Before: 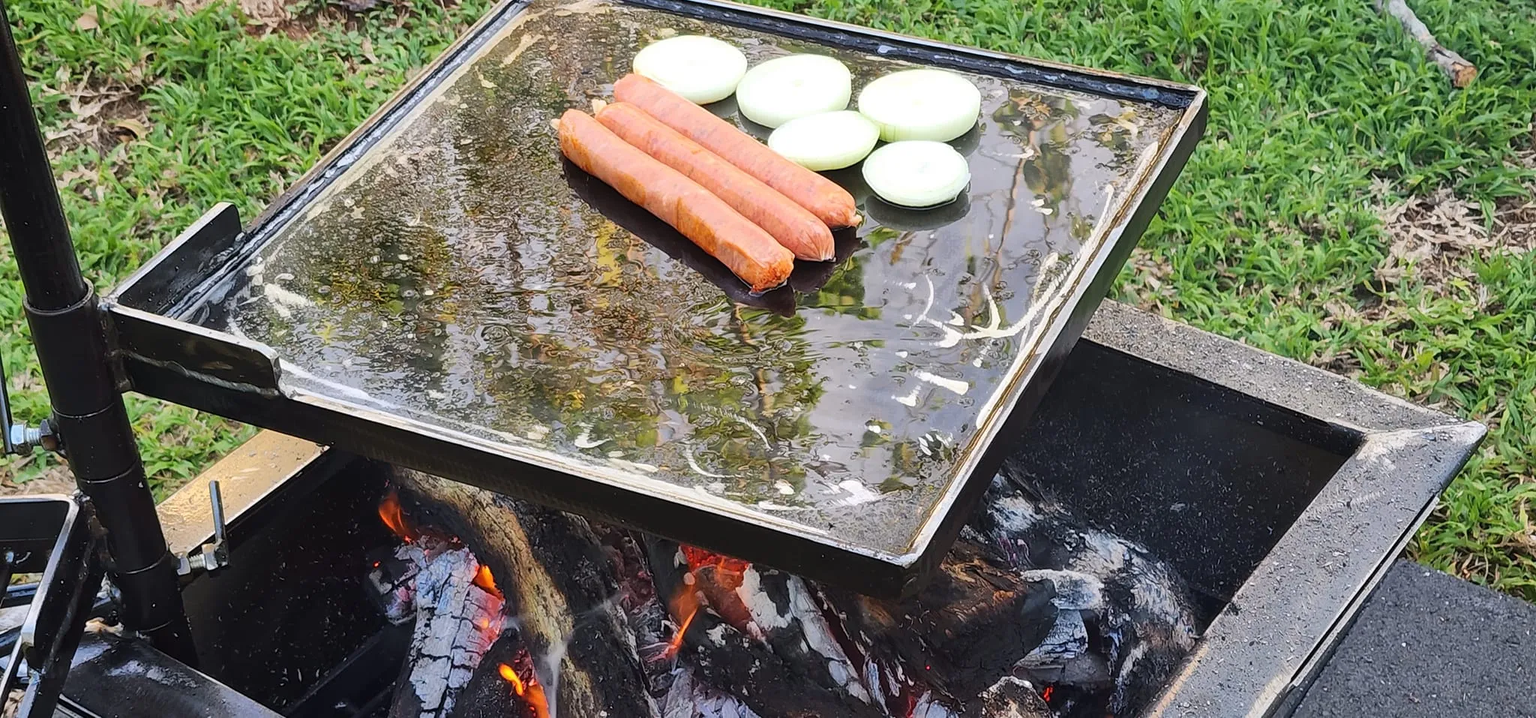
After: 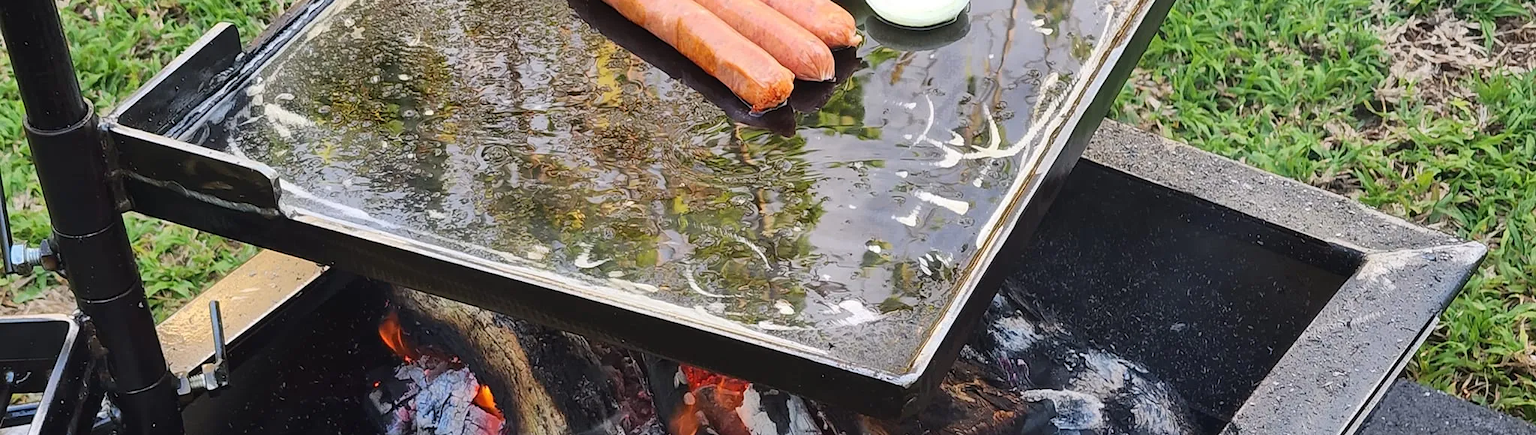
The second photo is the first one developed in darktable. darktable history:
crop and rotate: top 25.264%, bottom 13.939%
